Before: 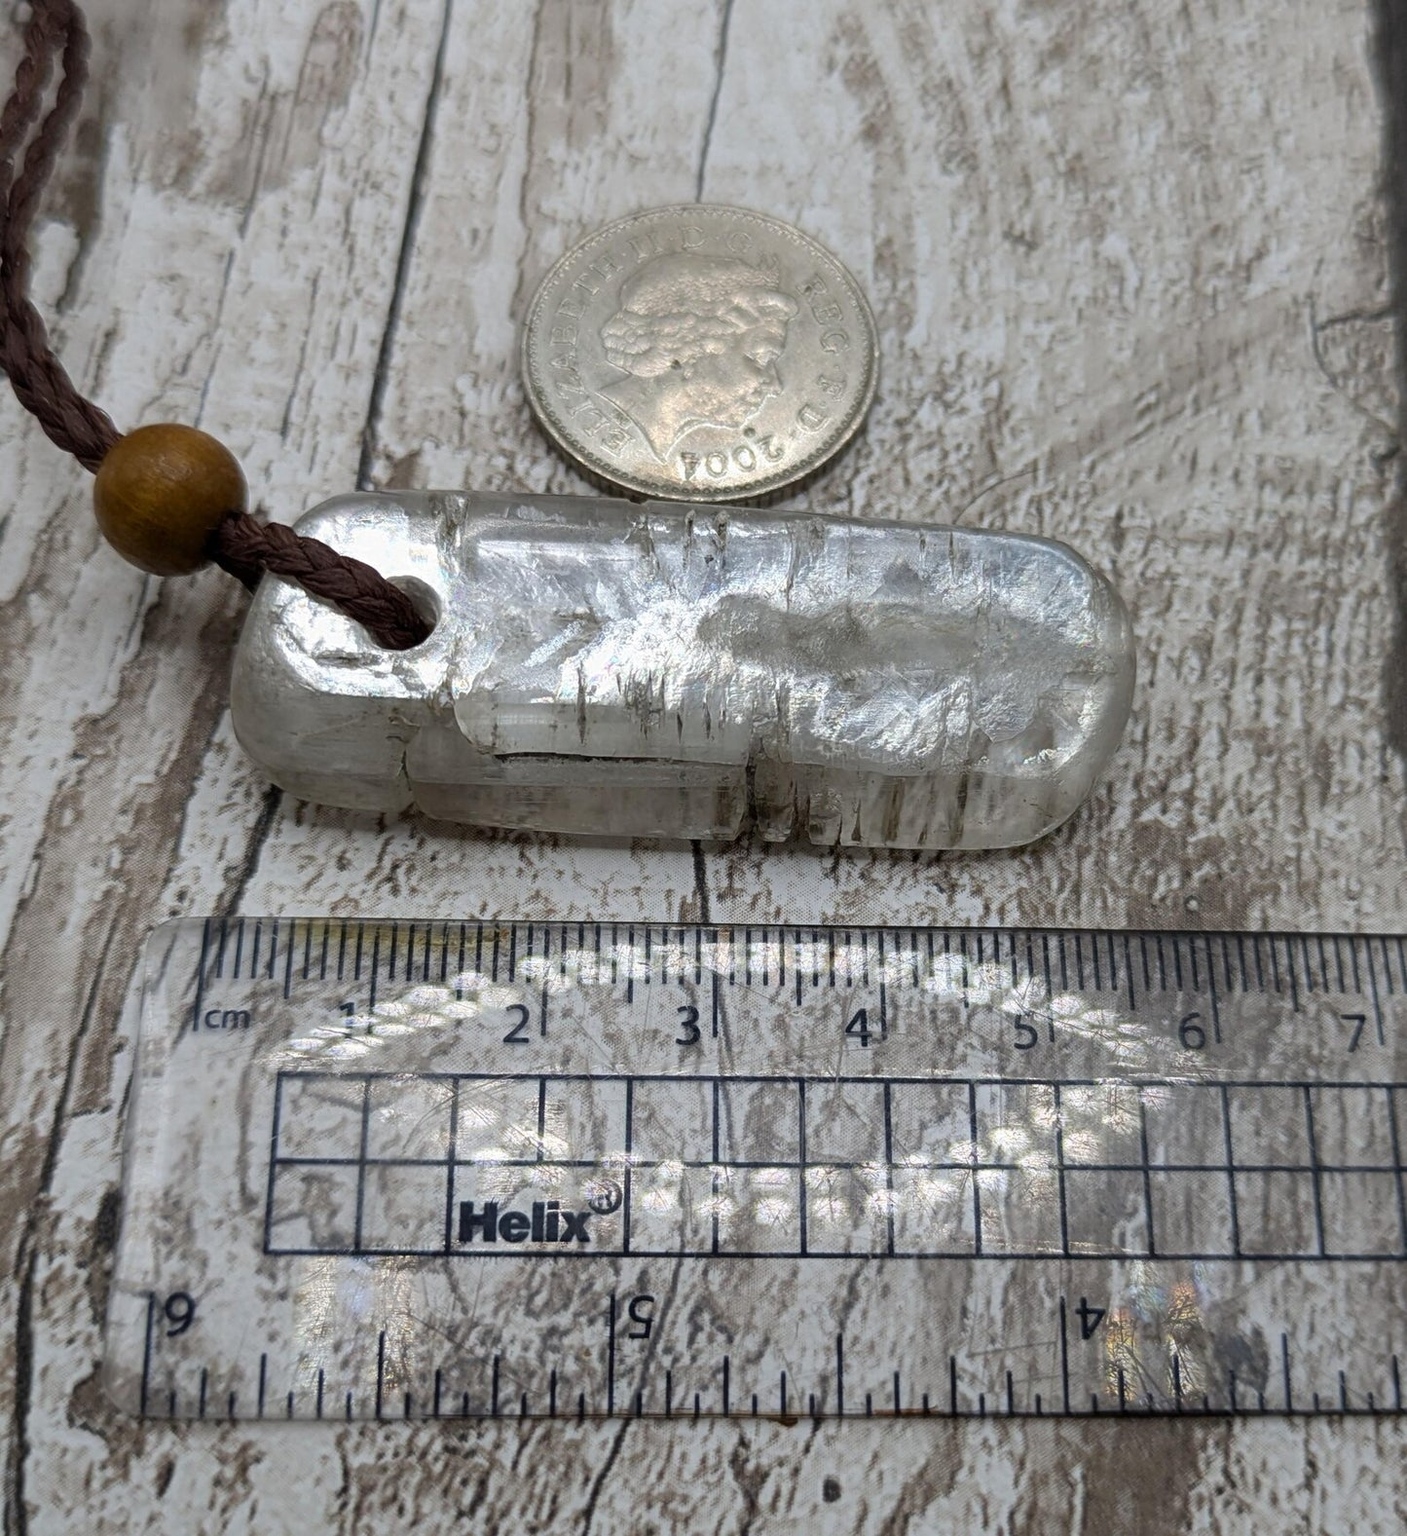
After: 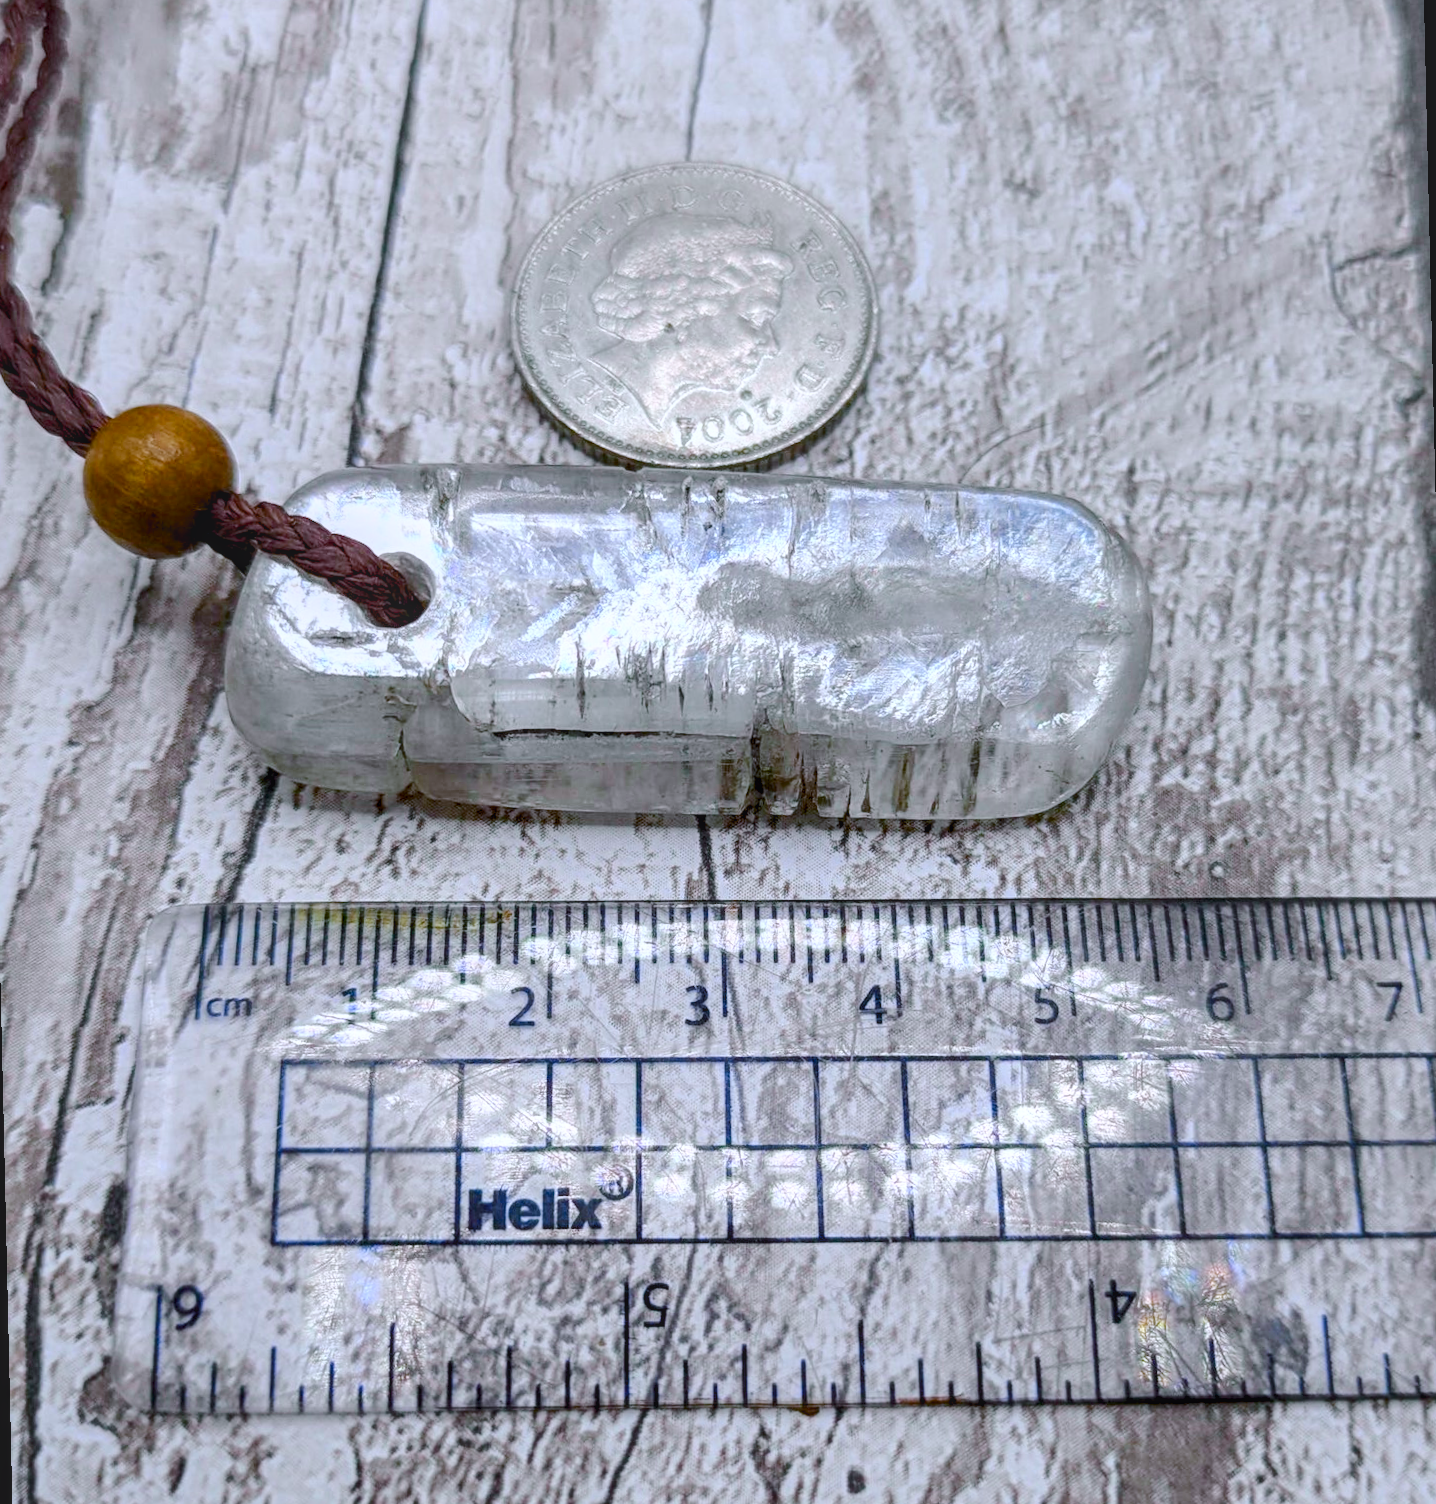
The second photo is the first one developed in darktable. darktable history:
color balance rgb: shadows lift › chroma 1%, shadows lift › hue 113°, highlights gain › chroma 0.2%, highlights gain › hue 333°, perceptual saturation grading › global saturation 20%, perceptual saturation grading › highlights -50%, perceptual saturation grading › shadows 25%, contrast -10%
tone curve: curves: ch0 [(0, 0) (0.035, 0.017) (0.131, 0.108) (0.279, 0.279) (0.476, 0.554) (0.617, 0.693) (0.704, 0.77) (0.801, 0.854) (0.895, 0.927) (1, 0.976)]; ch1 [(0, 0) (0.318, 0.278) (0.444, 0.427) (0.493, 0.493) (0.537, 0.547) (0.594, 0.616) (0.746, 0.764) (1, 1)]; ch2 [(0, 0) (0.316, 0.292) (0.381, 0.37) (0.423, 0.448) (0.476, 0.482) (0.502, 0.498) (0.529, 0.532) (0.583, 0.608) (0.639, 0.657) (0.7, 0.7) (0.861, 0.808) (1, 0.951)], color space Lab, independent channels, preserve colors none
rotate and perspective: rotation -1.32°, lens shift (horizontal) -0.031, crop left 0.015, crop right 0.985, crop top 0.047, crop bottom 0.982
exposure: exposure 0.496 EV, compensate highlight preservation false
white balance: red 0.948, green 1.02, blue 1.176
contrast brightness saturation: contrast -0.19, saturation 0.19
contrast equalizer: octaves 7, y [[0.6 ×6], [0.55 ×6], [0 ×6], [0 ×6], [0 ×6]], mix 0.3
local contrast: on, module defaults
